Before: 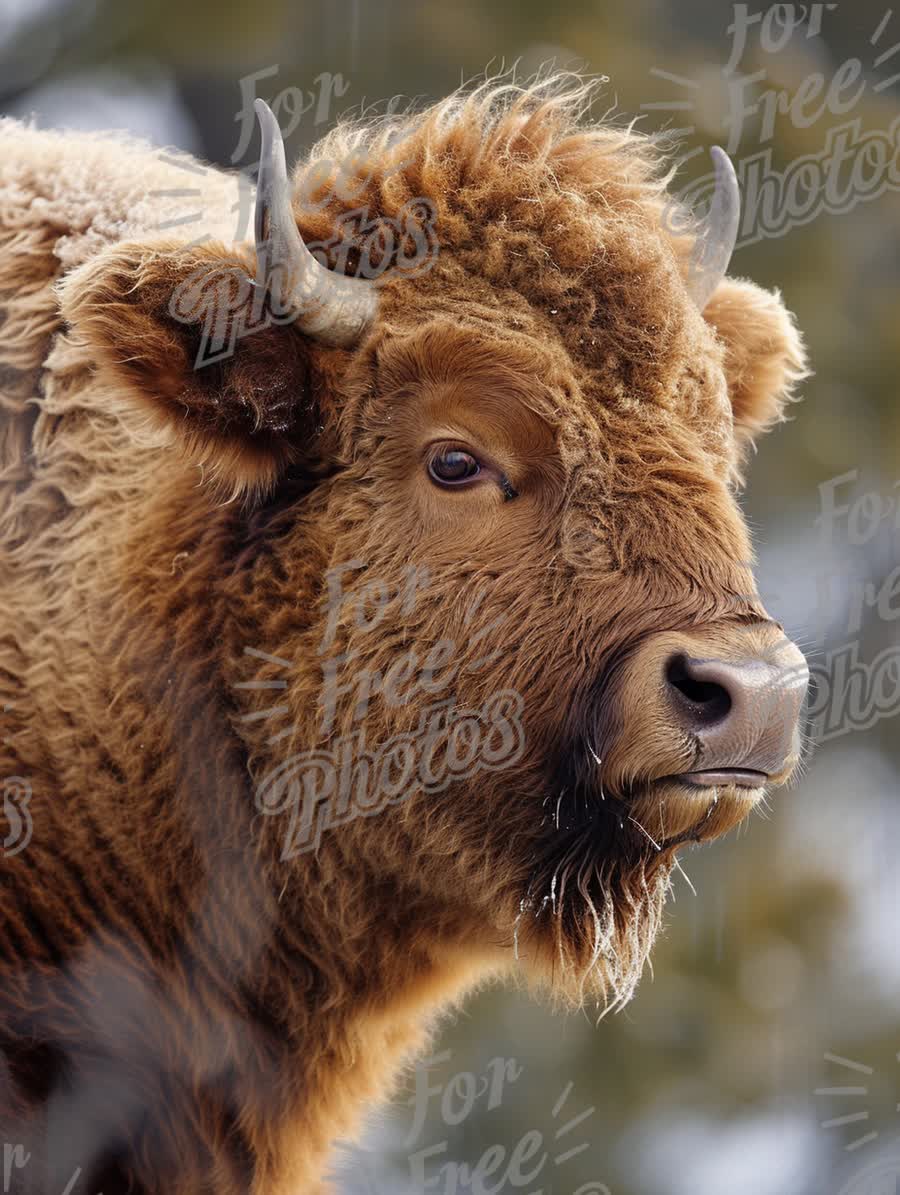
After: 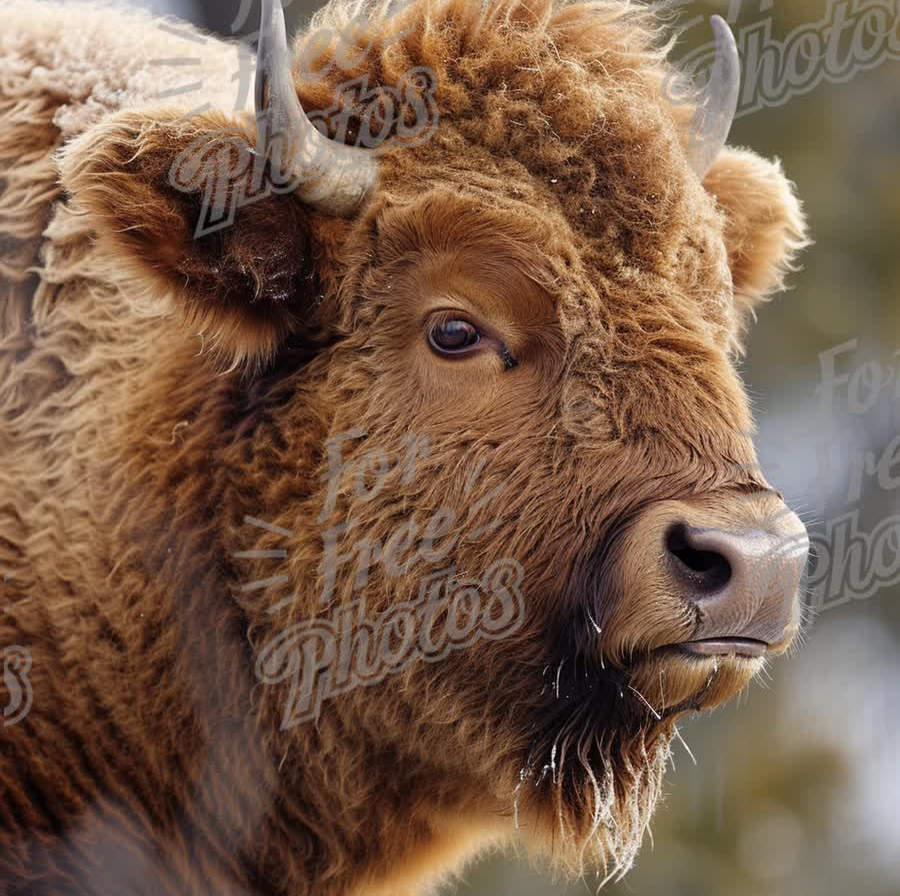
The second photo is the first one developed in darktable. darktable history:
crop: top 11.013%, bottom 13.964%
